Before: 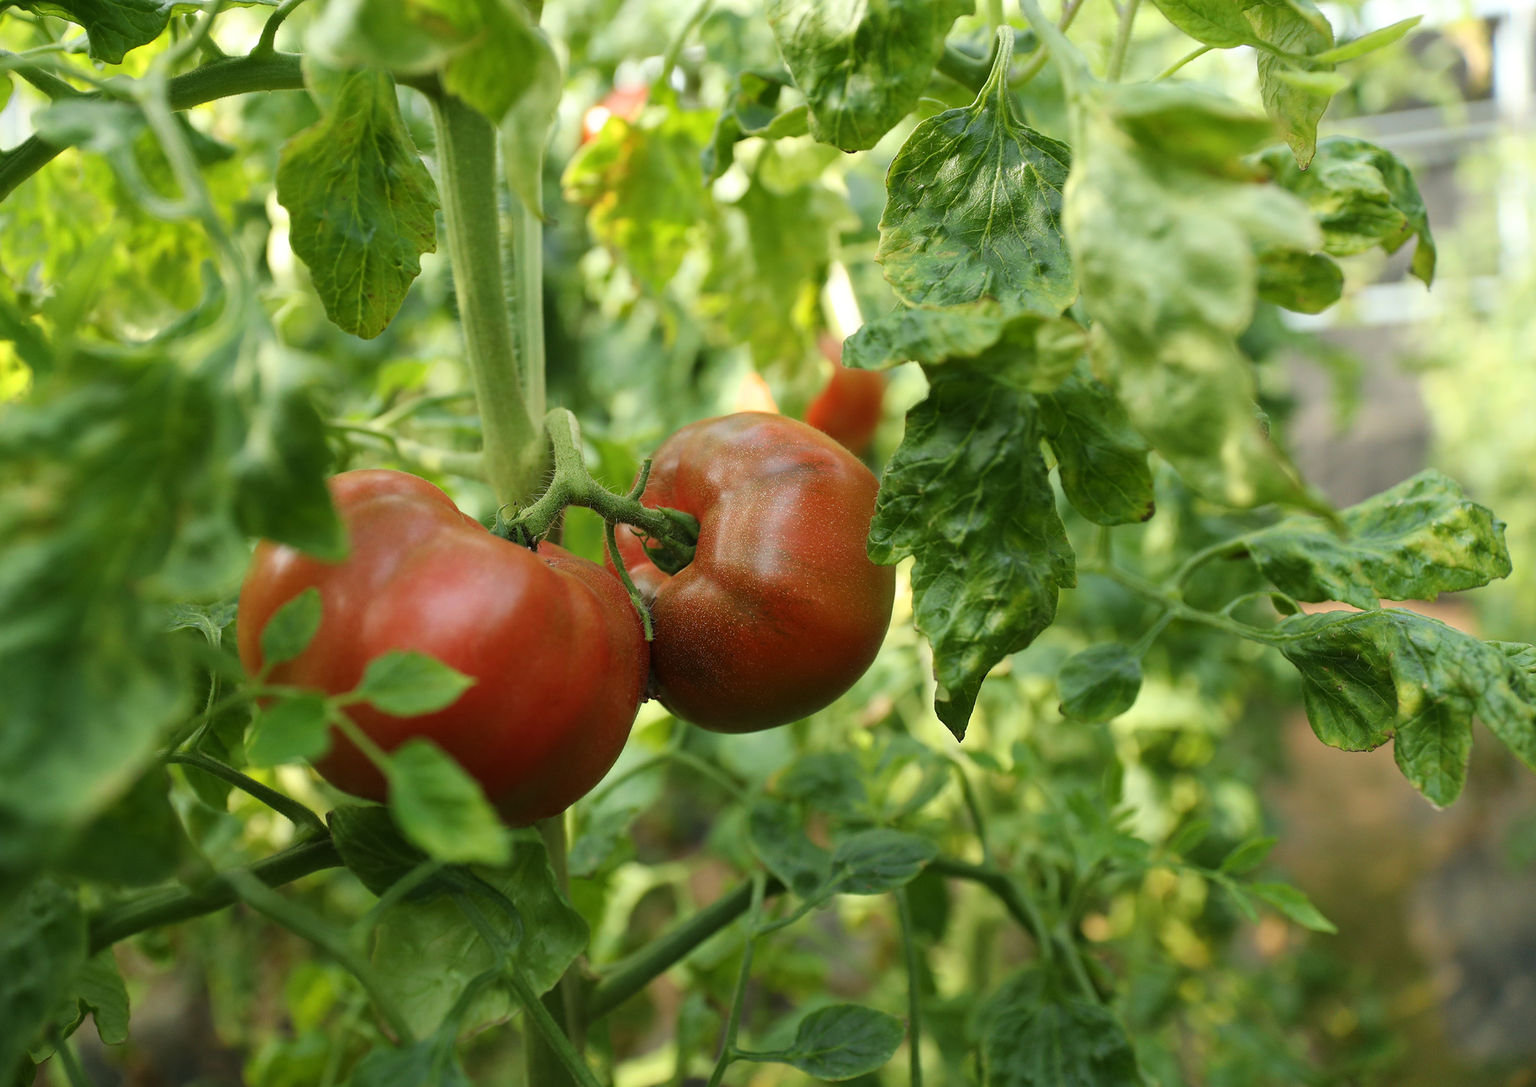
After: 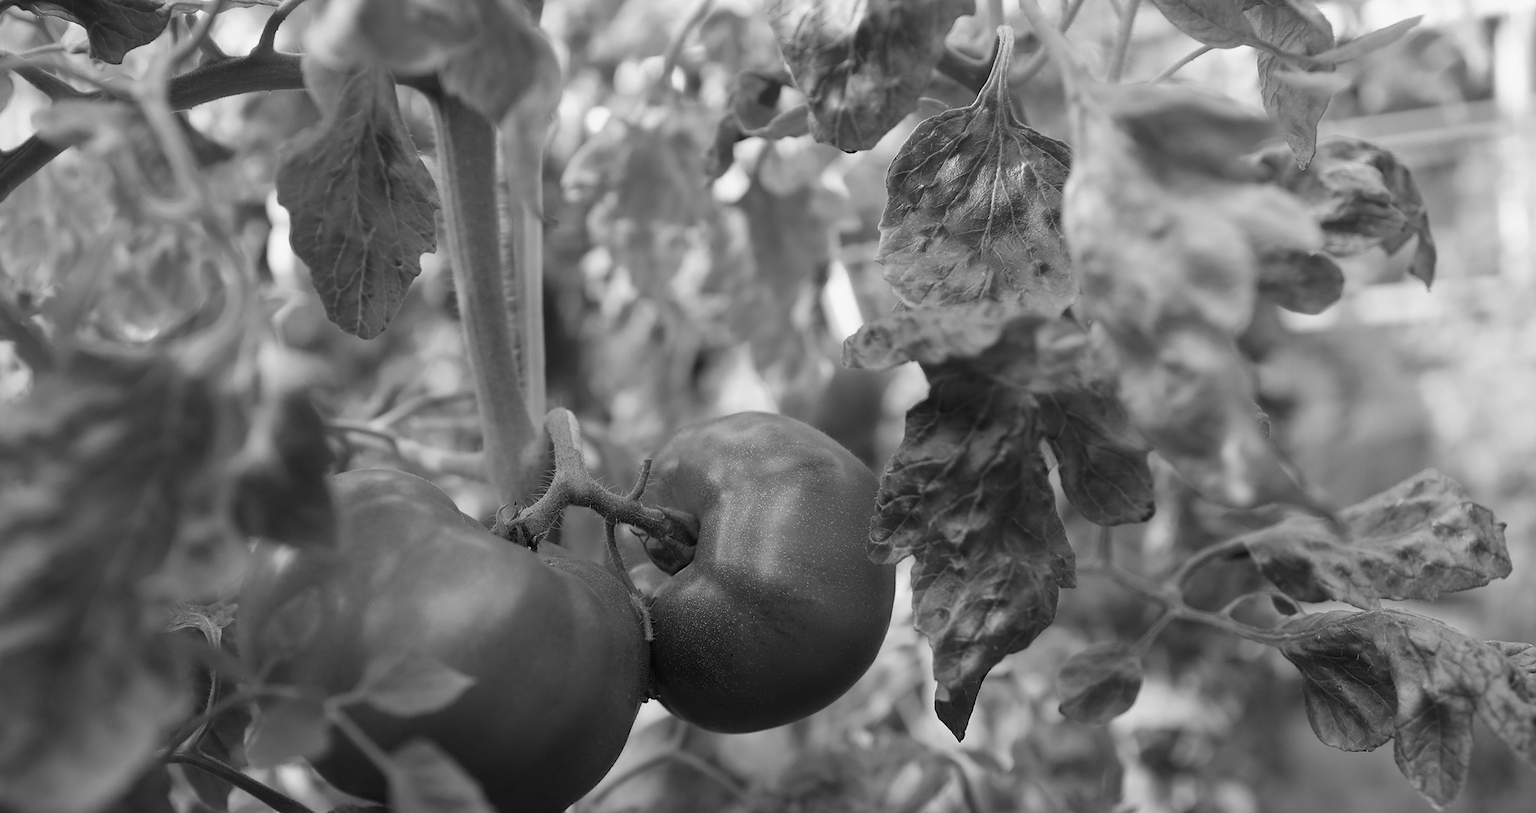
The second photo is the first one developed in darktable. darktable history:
color calibration: output gray [0.21, 0.42, 0.37, 0], gray › normalize channels true, illuminant same as pipeline (D50), adaptation XYZ, x 0.346, y 0.359, gamut compression 0
crop: bottom 24.967%
